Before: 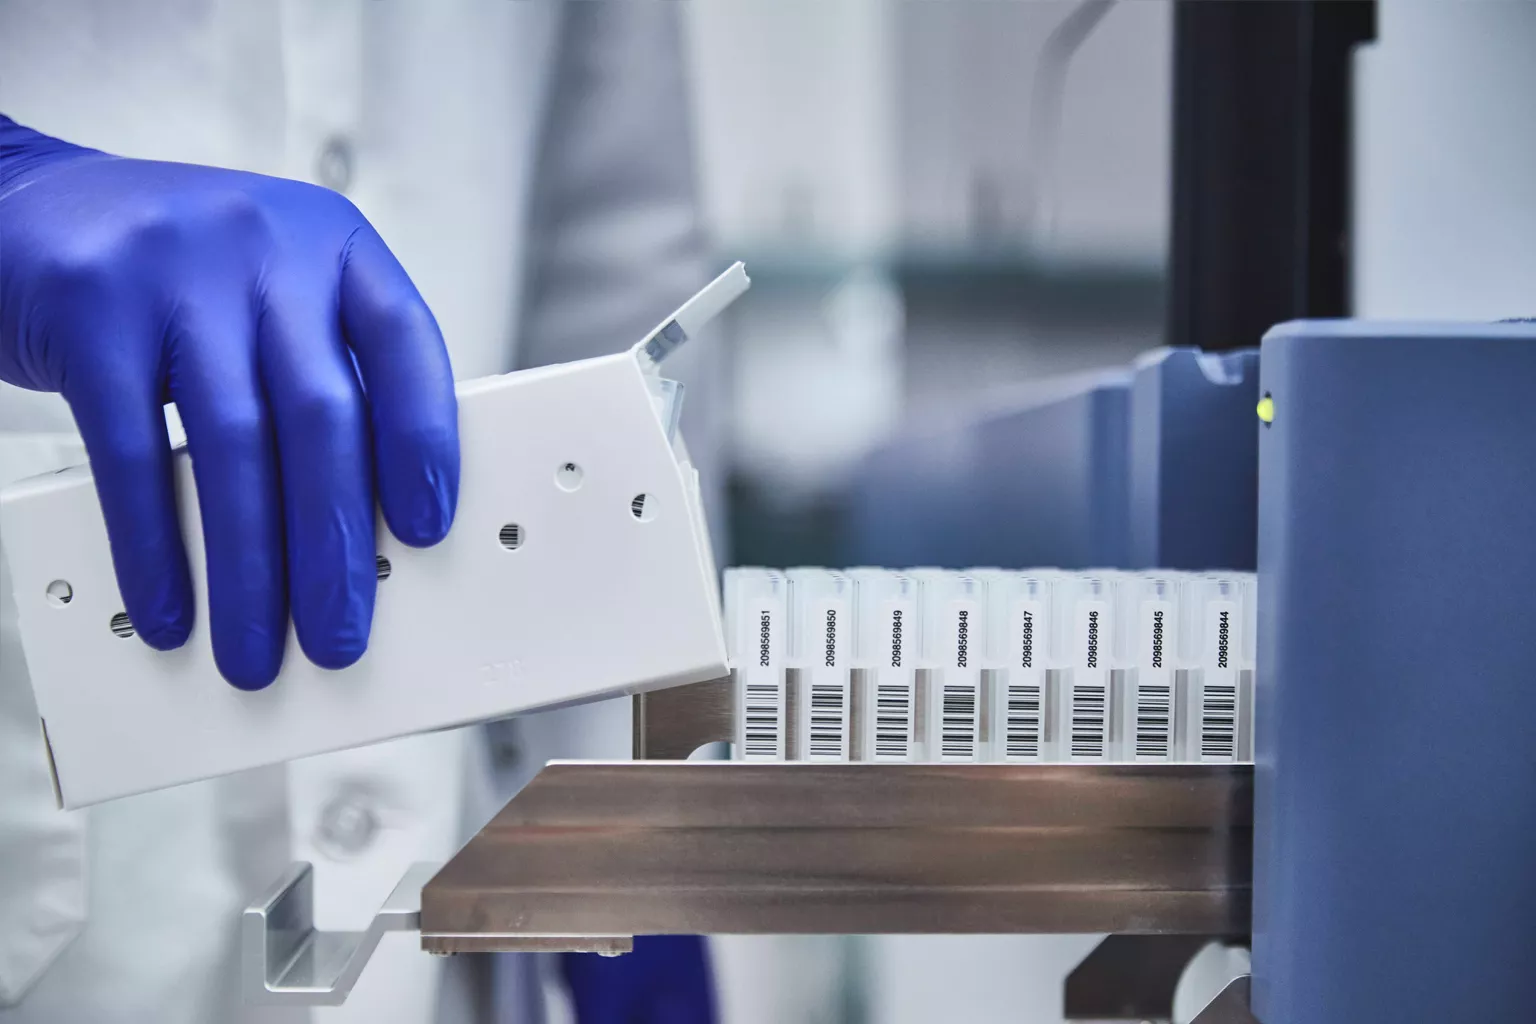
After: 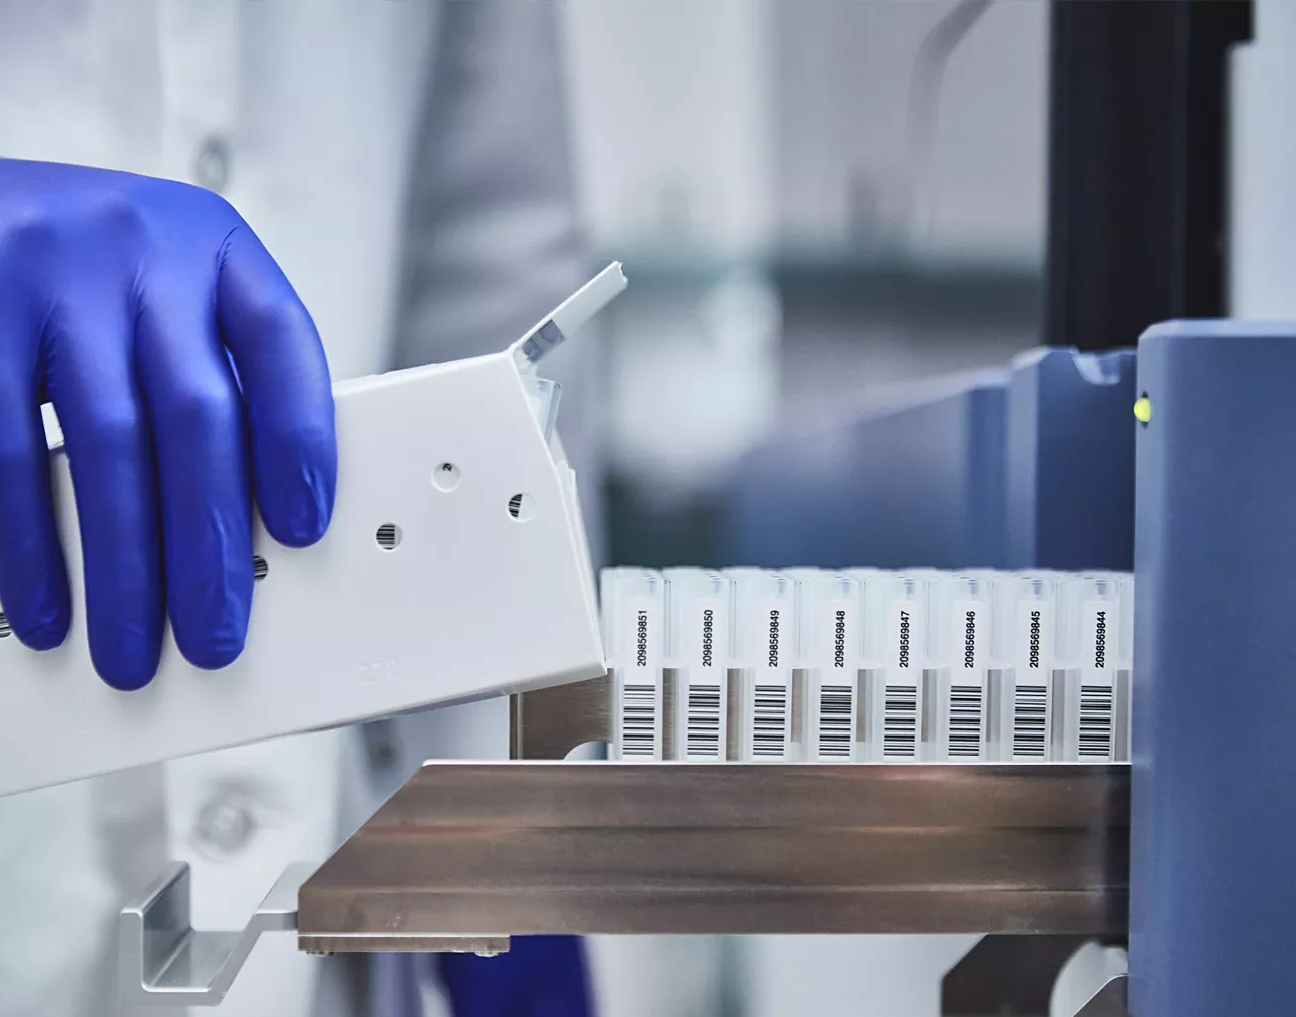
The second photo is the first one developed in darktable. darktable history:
sharpen: amount 0.2
crop: left 8.026%, right 7.374%
